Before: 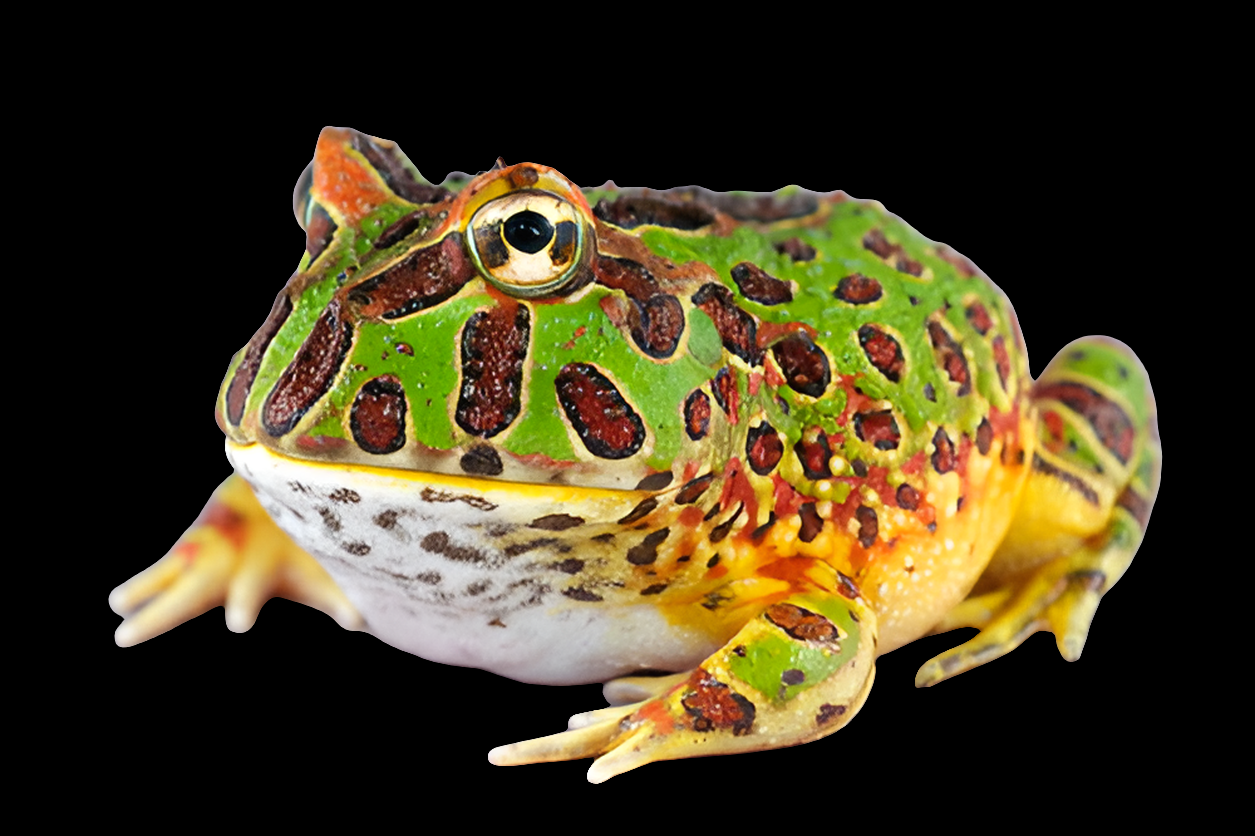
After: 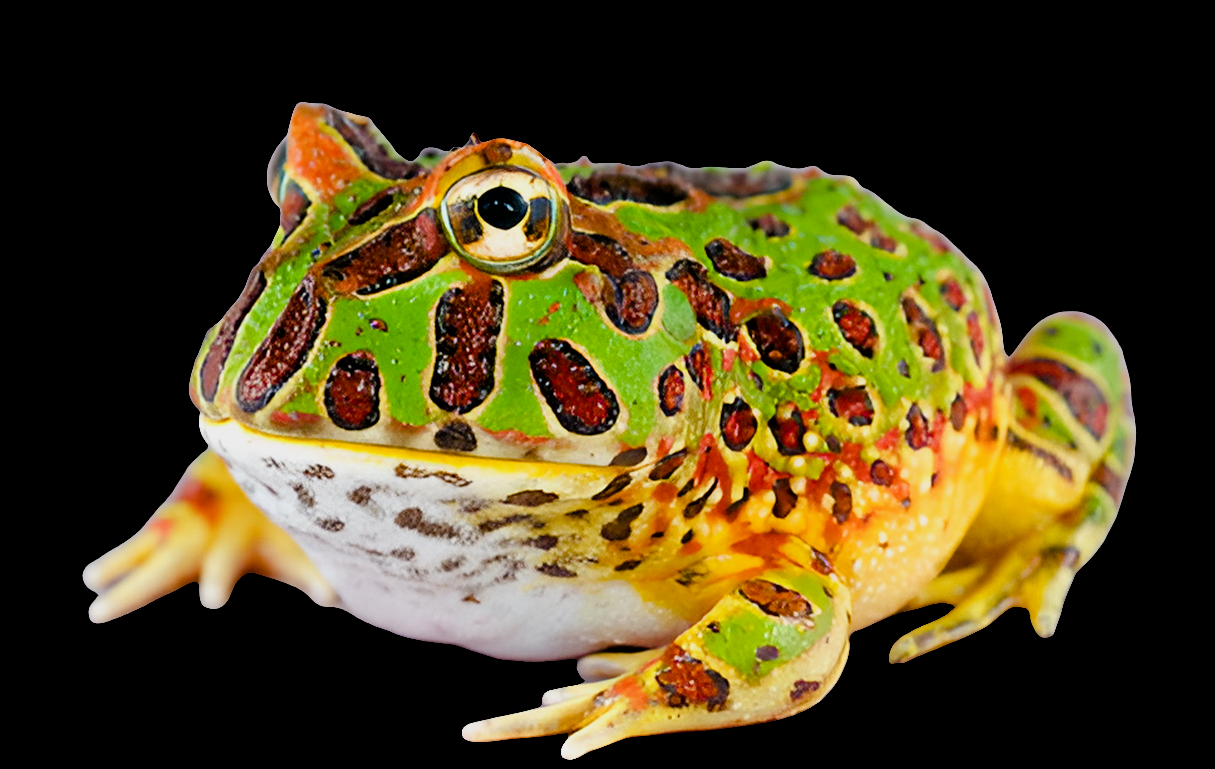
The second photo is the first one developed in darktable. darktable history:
crop: left 2.074%, top 2.986%, right 1.079%, bottom 4.961%
filmic rgb: black relative exposure -5.79 EV, white relative exposure 3.4 EV, hardness 3.67
exposure: exposure 0.154 EV, compensate highlight preservation false
color balance rgb: perceptual saturation grading › global saturation 20%, perceptual saturation grading › highlights -24.961%, perceptual saturation grading › shadows 50.085%, global vibrance 20%
